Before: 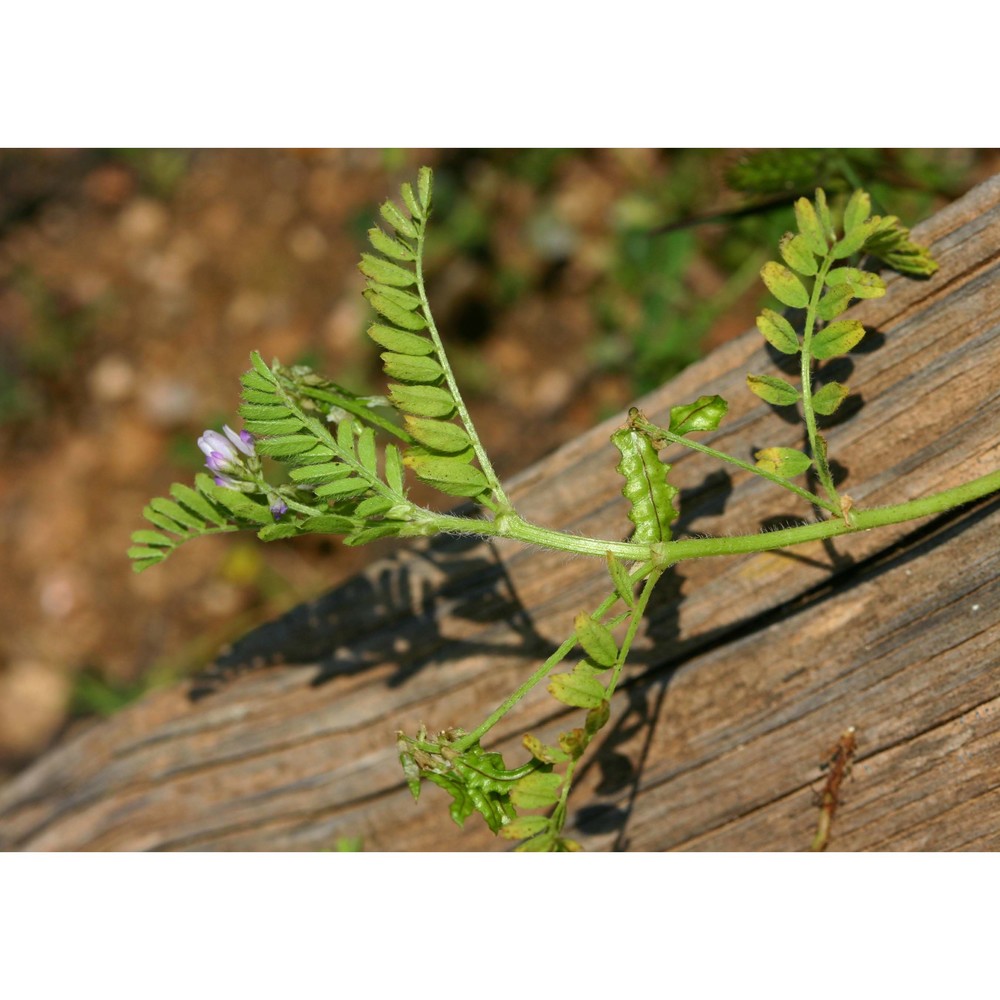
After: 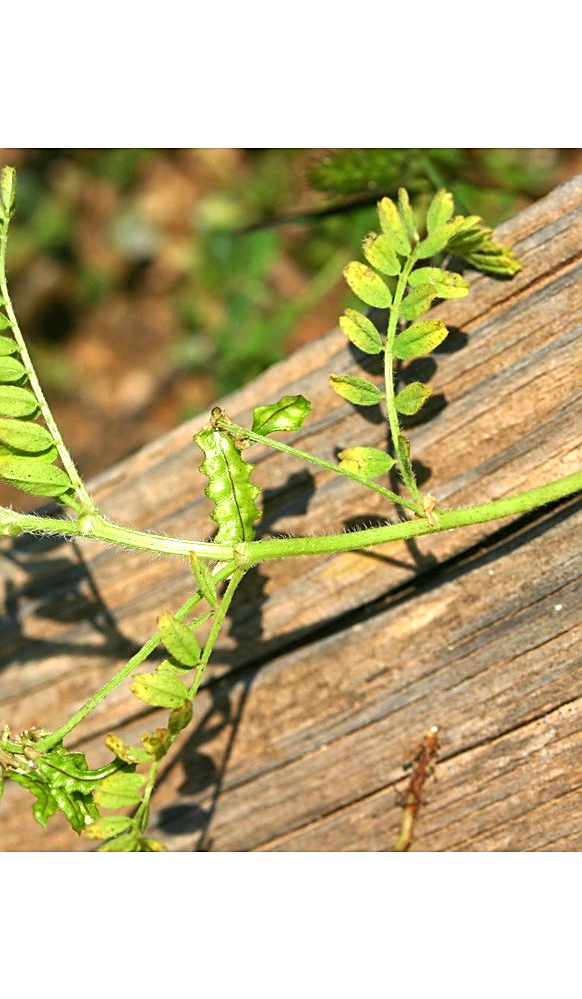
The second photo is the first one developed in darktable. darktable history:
crop: left 41.734%
sharpen: on, module defaults
exposure: black level correction 0, exposure 0.95 EV, compensate exposure bias true, compensate highlight preservation false
